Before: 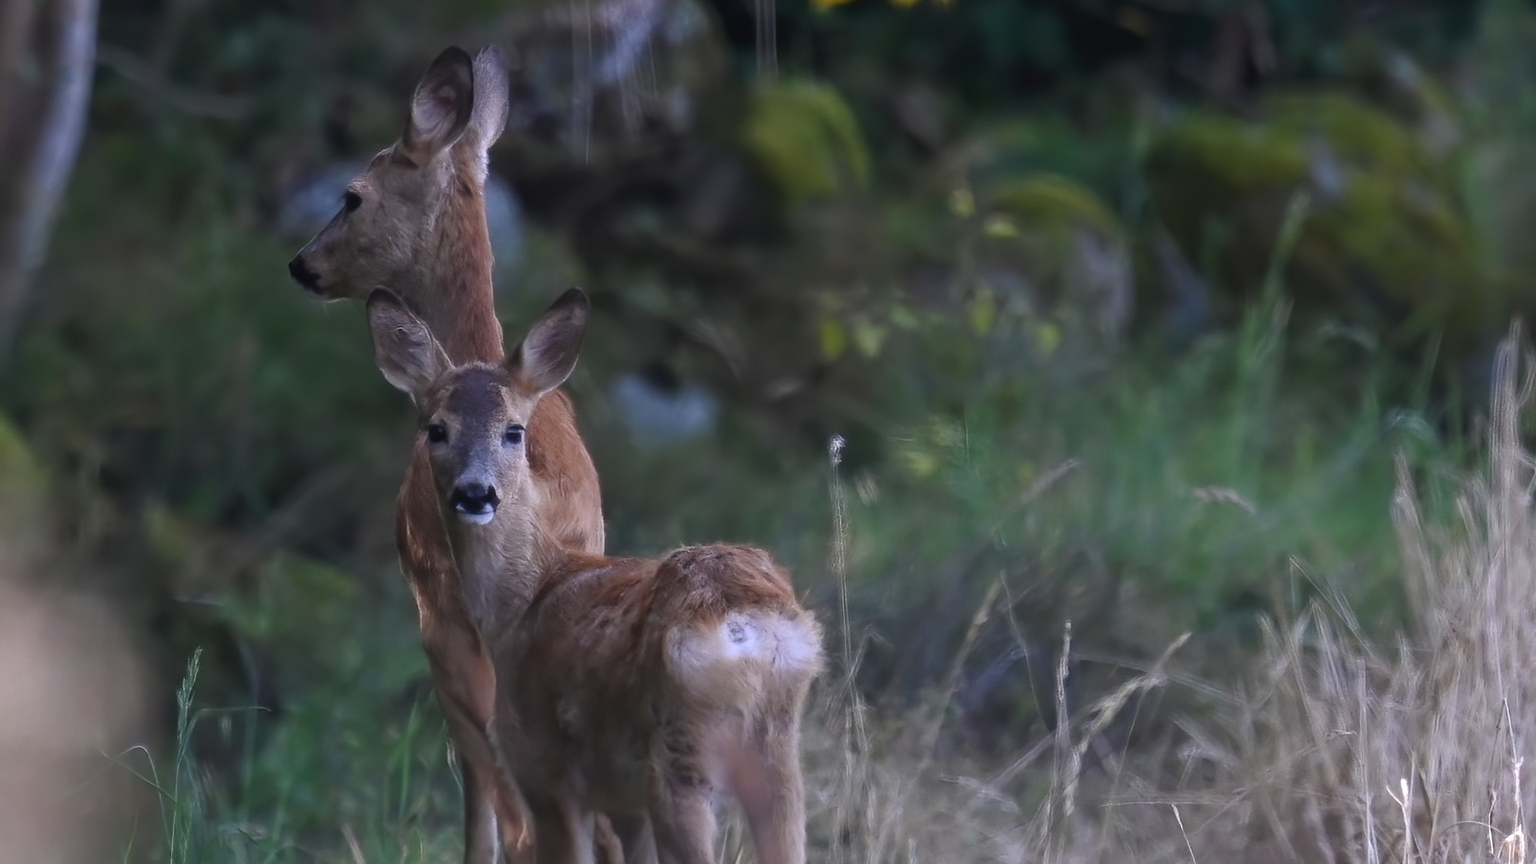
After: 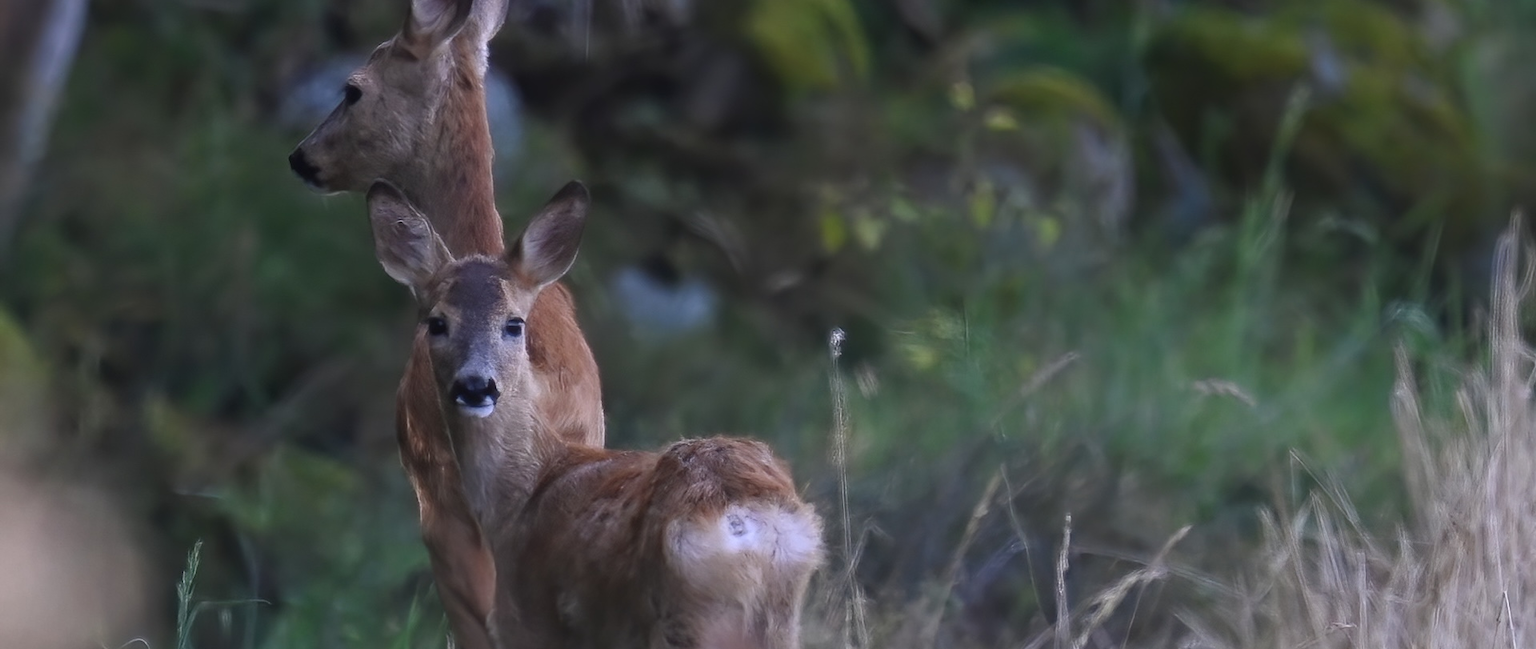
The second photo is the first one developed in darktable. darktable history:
crop and rotate: top 12.45%, bottom 12.353%
